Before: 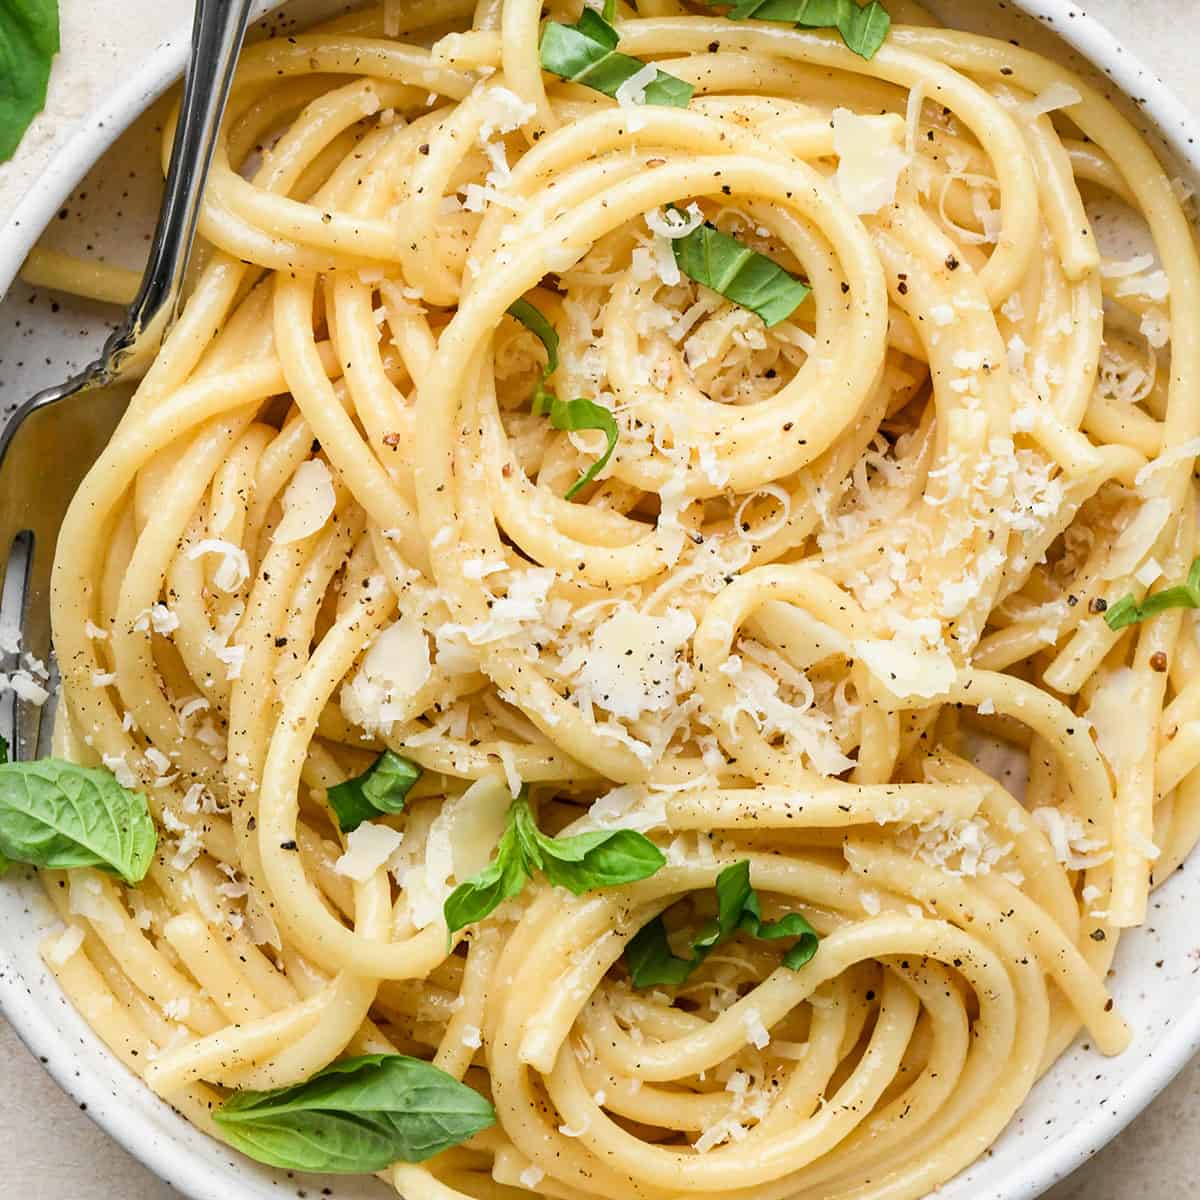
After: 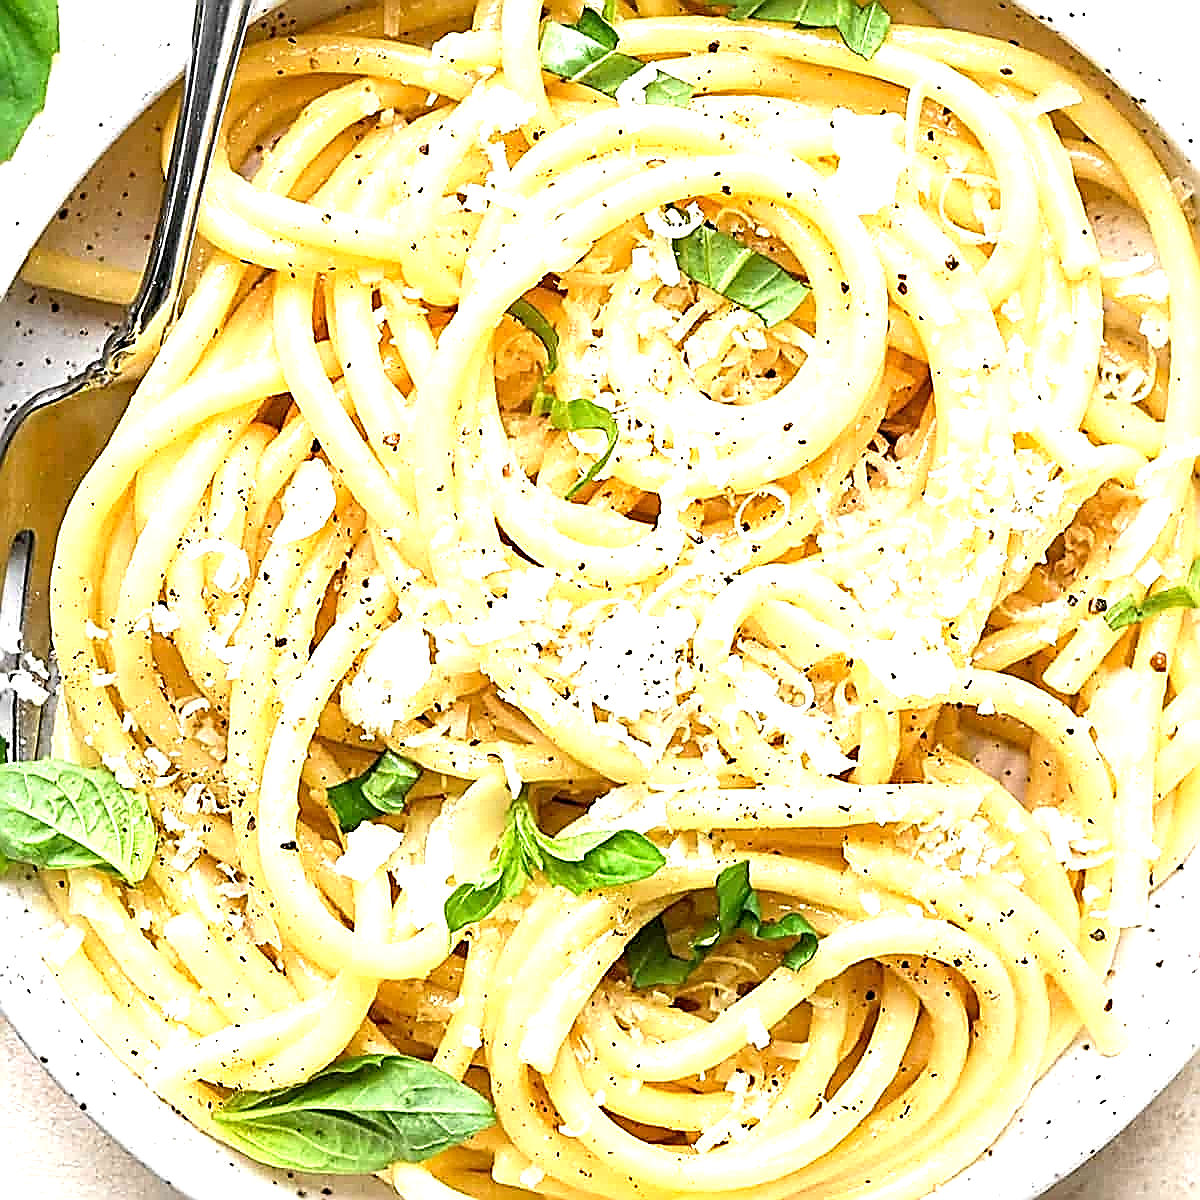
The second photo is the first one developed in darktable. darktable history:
exposure: black level correction 0.001, exposure 1.117 EV, compensate highlight preservation false
sharpen: amount 1.99
